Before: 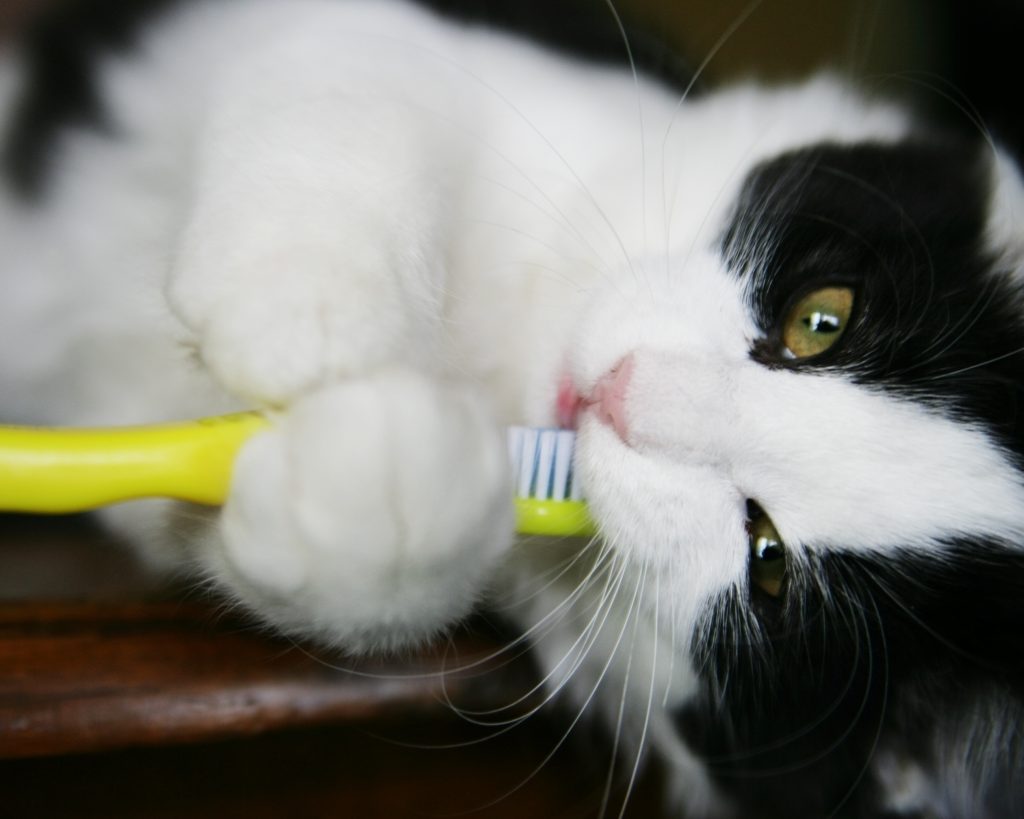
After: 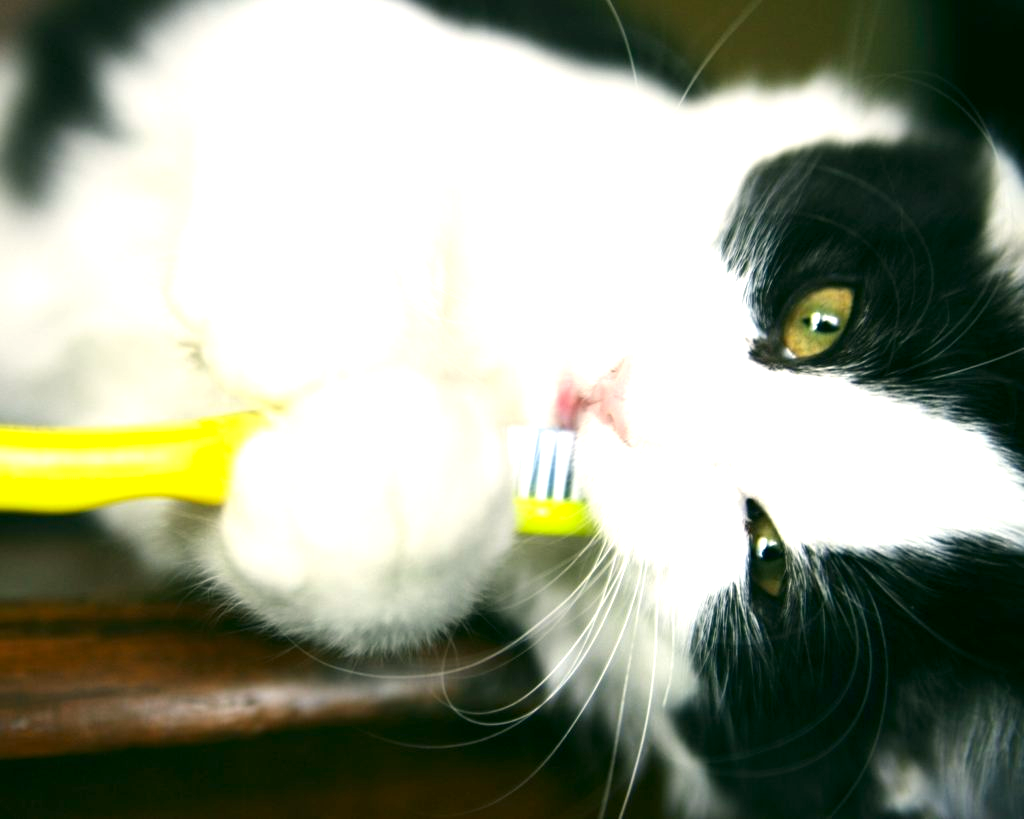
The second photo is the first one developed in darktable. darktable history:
exposure: black level correction 0, exposure 1.2 EV, compensate highlight preservation false
color correction: highlights a* -0.482, highlights b* 9.48, shadows a* -9.48, shadows b* 0.803
